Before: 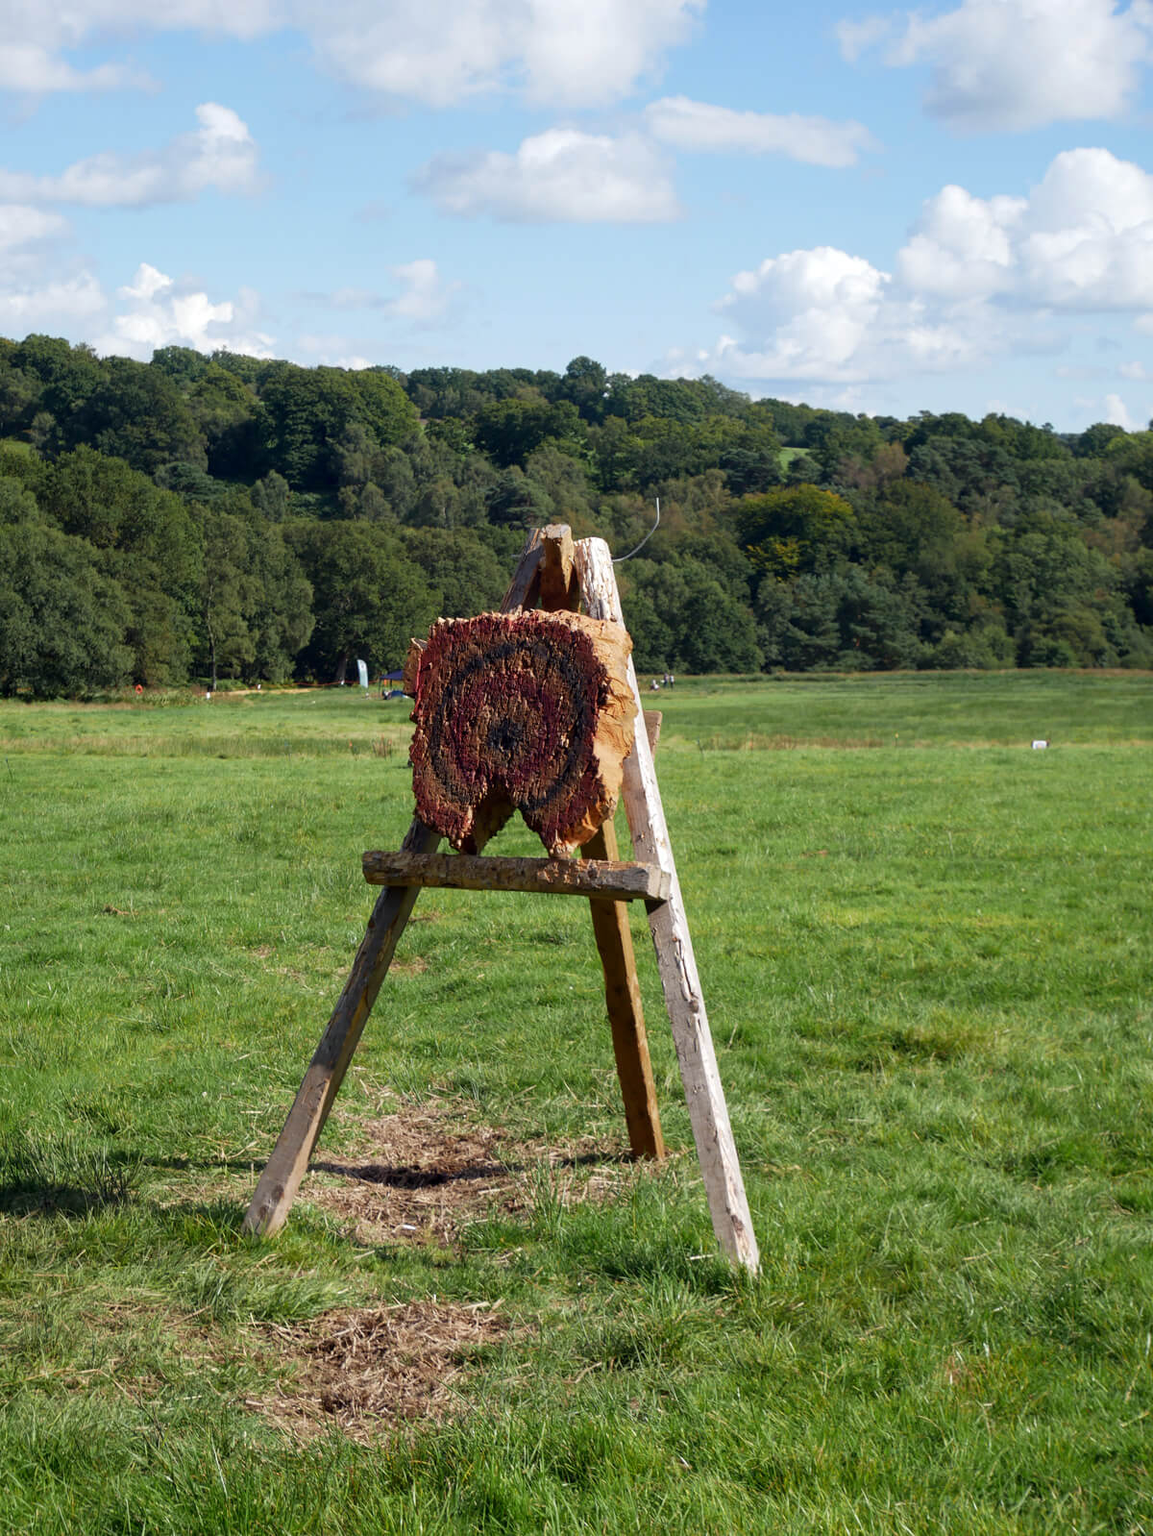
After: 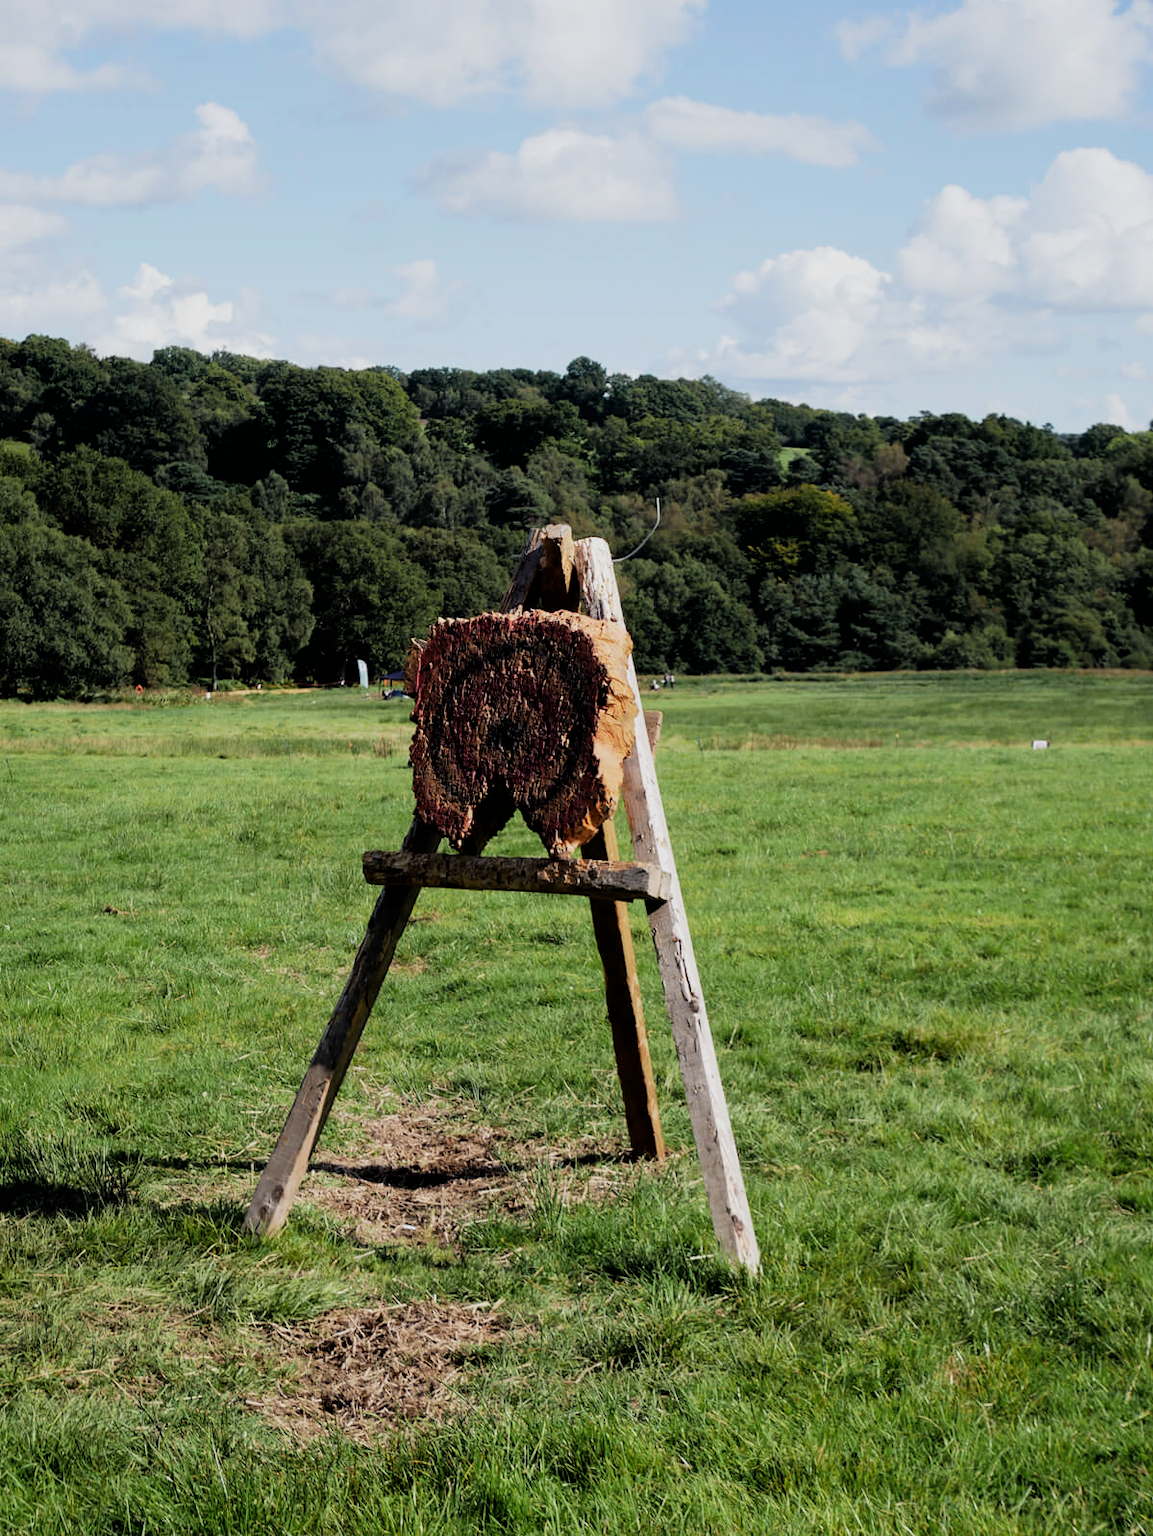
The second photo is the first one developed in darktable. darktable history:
filmic rgb: black relative exposure -5.07 EV, white relative exposure 3.96 EV, hardness 2.9, contrast 1.297, highlights saturation mix -29.23%
